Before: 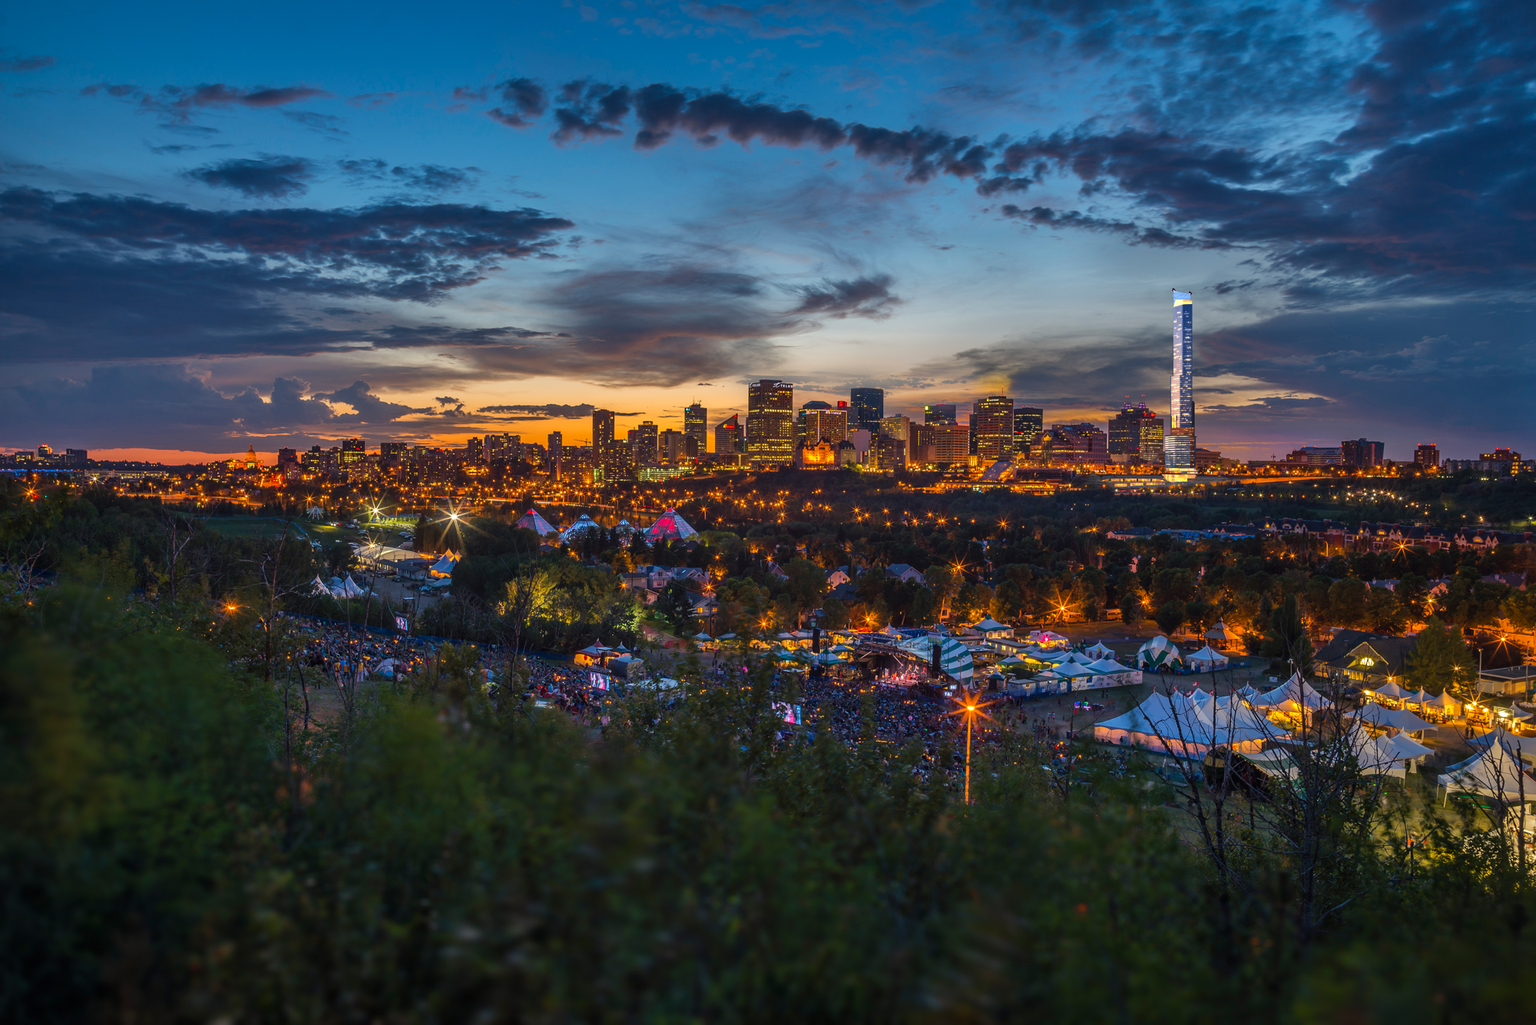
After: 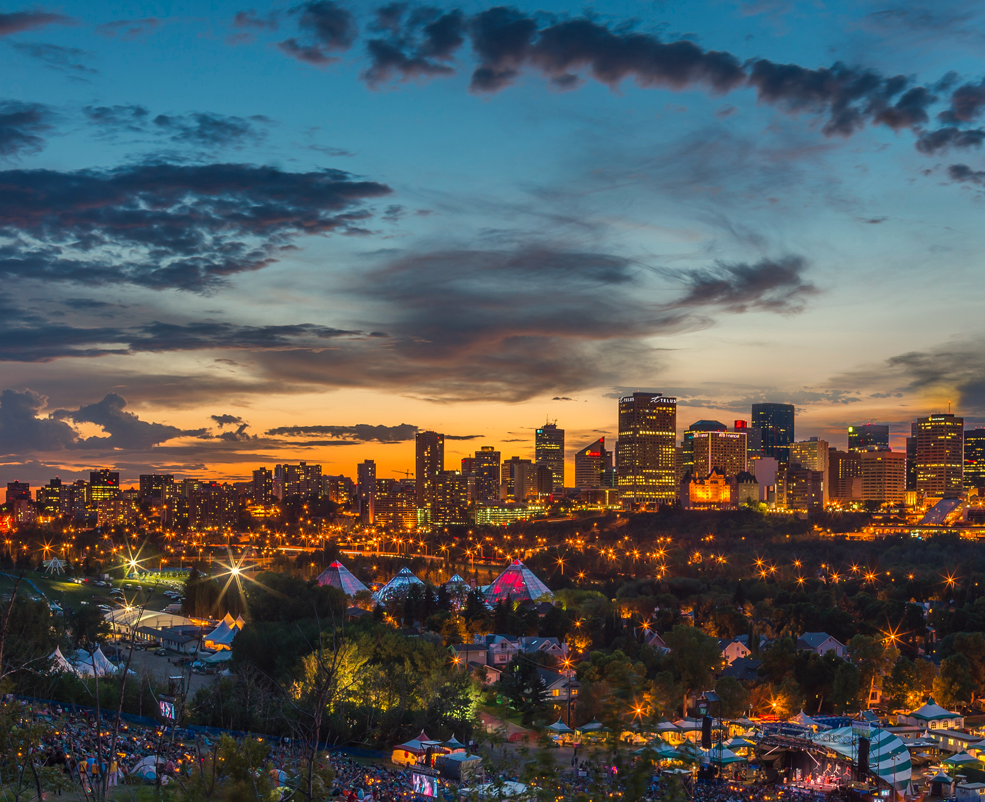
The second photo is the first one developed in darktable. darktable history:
crop: left 17.835%, top 7.675%, right 32.881%, bottom 32.213%
white balance: red 1.029, blue 0.92
